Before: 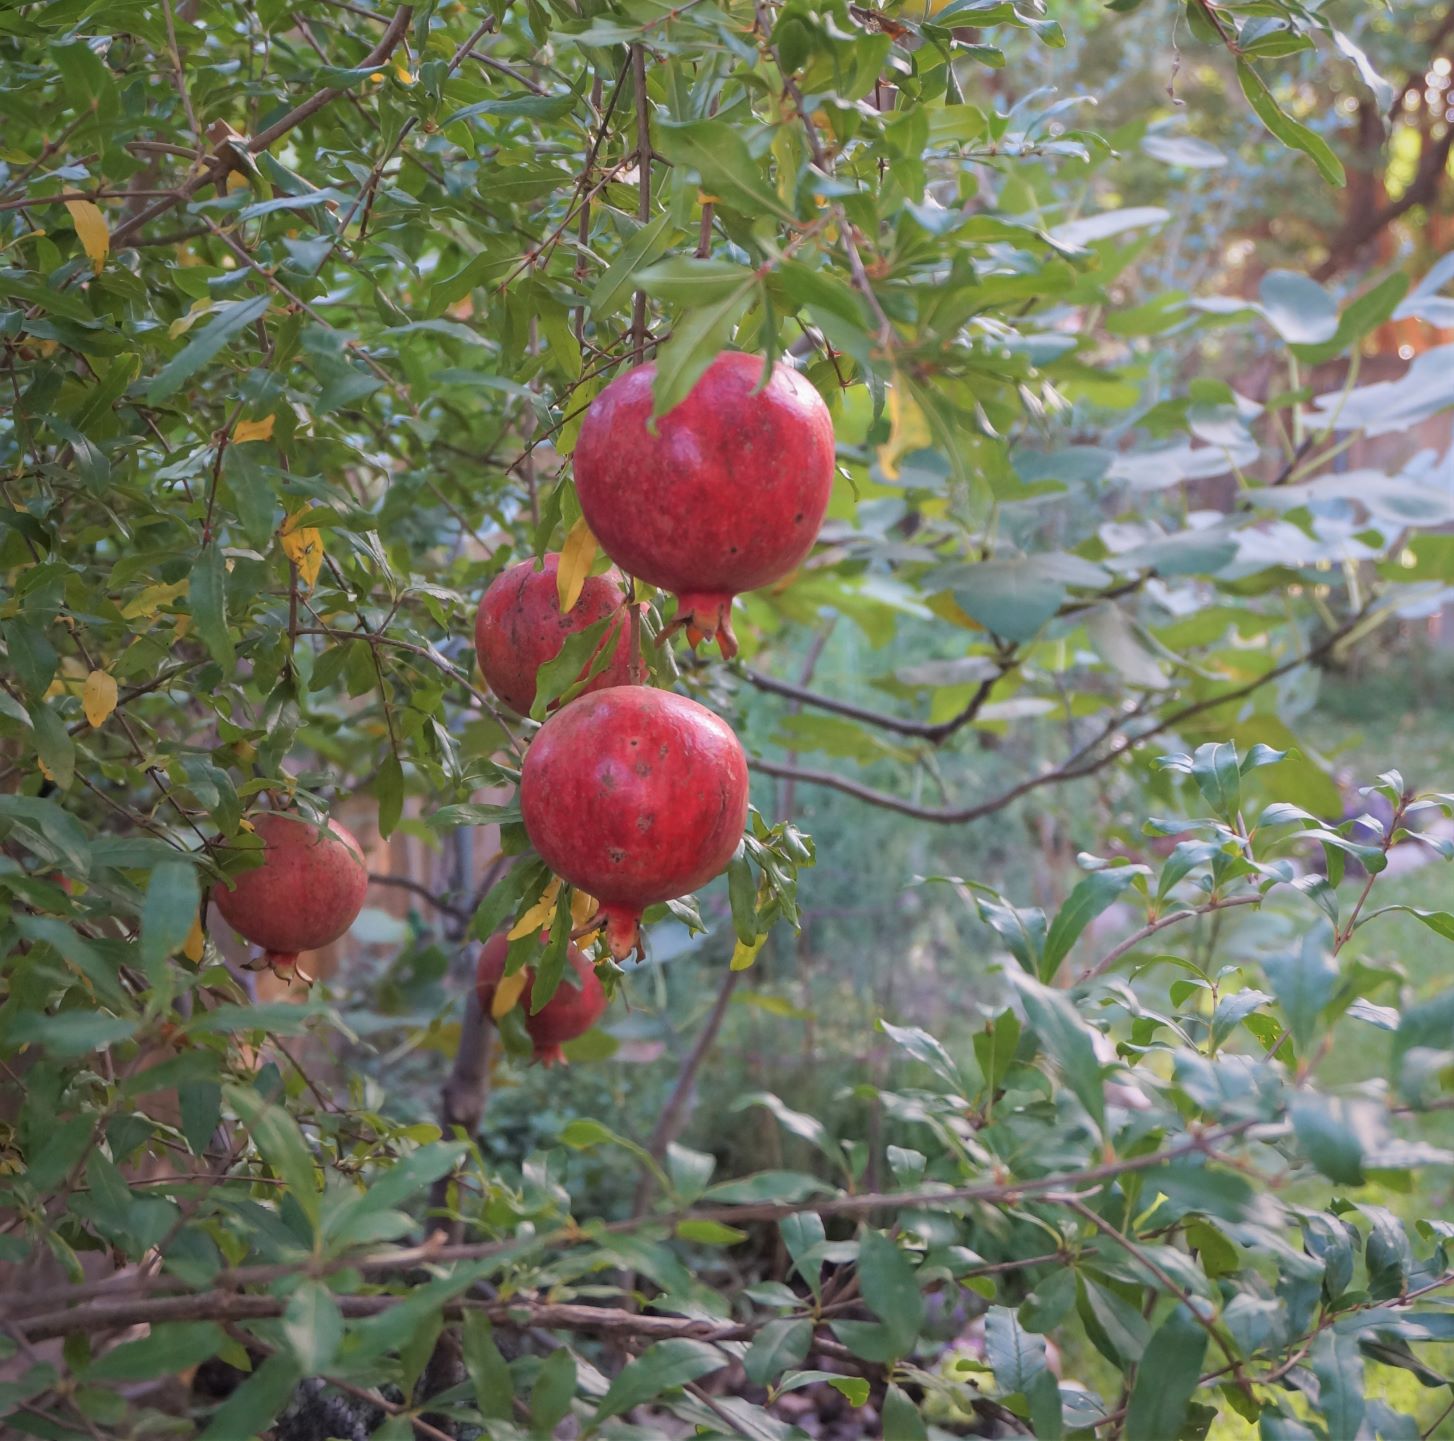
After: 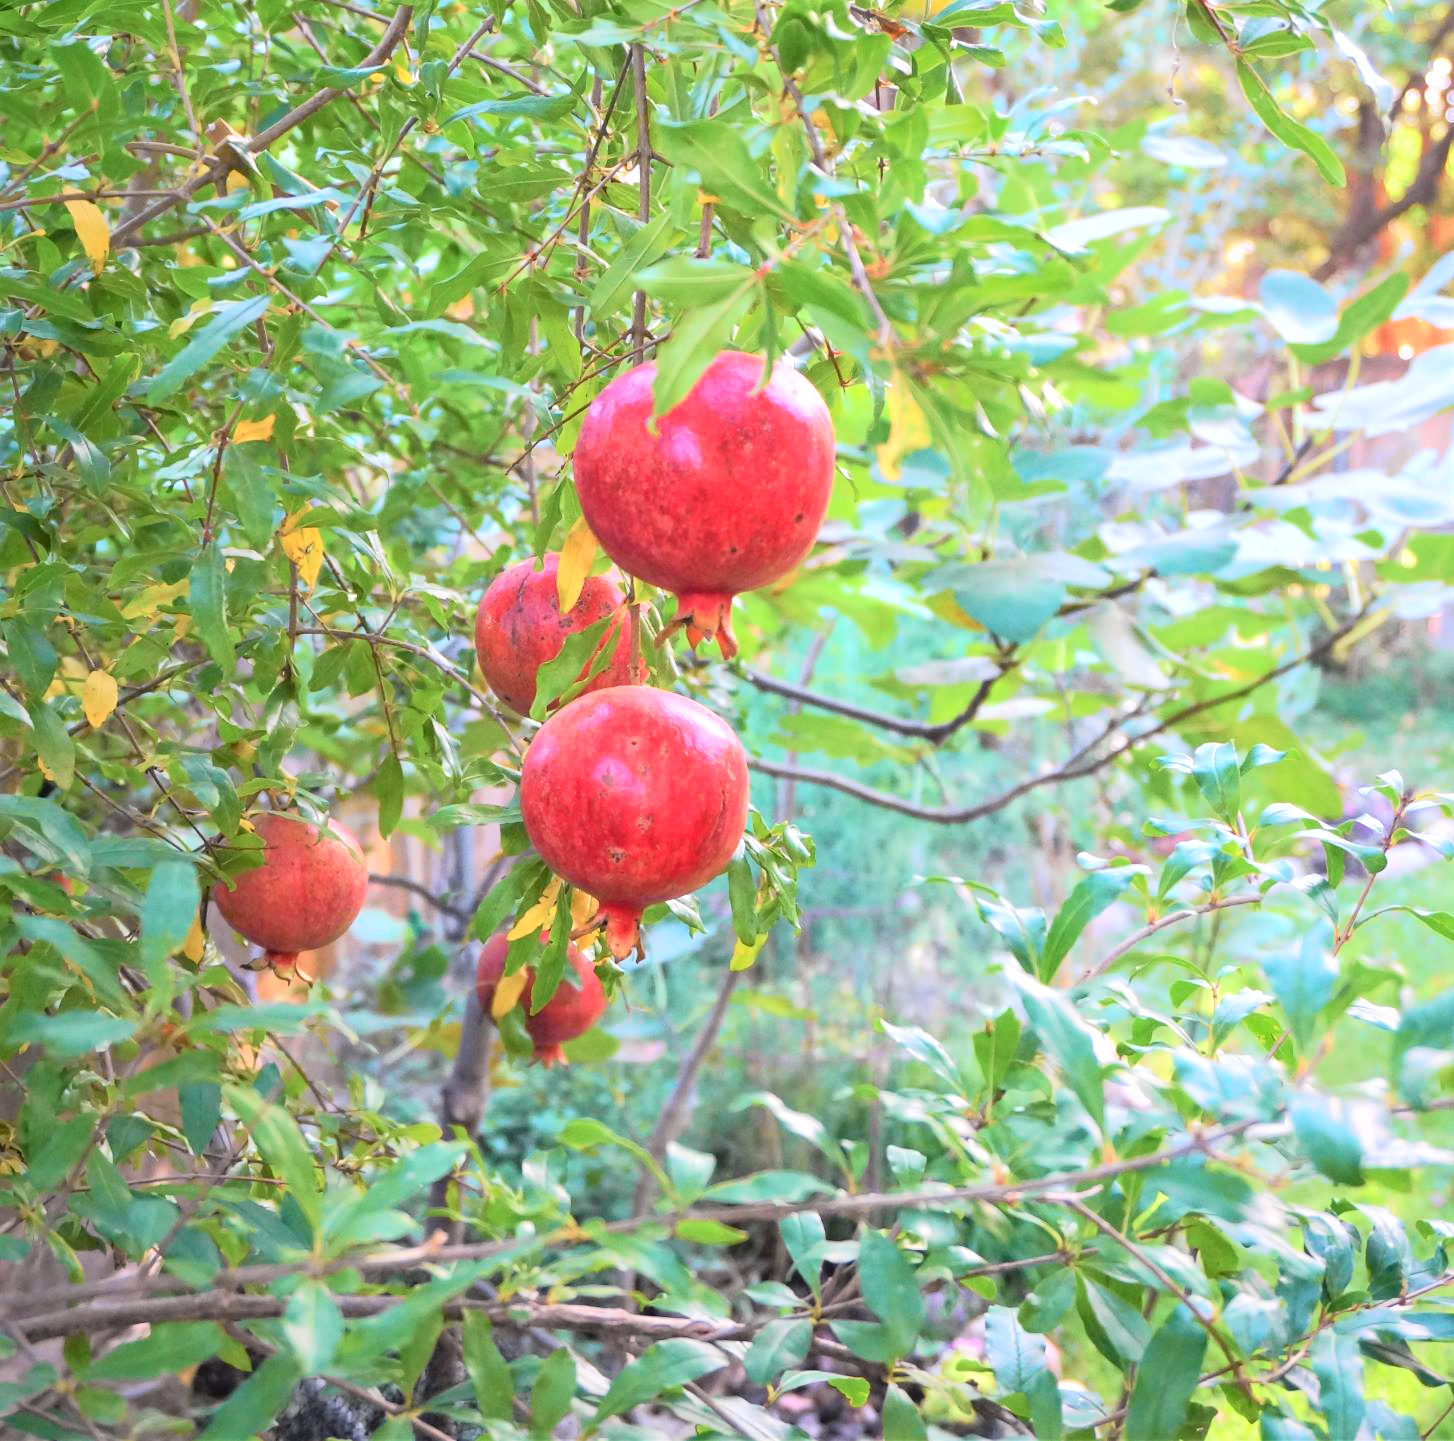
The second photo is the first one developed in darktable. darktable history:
shadows and highlights: shadows 29.32, highlights -29.32, low approximation 0.01, soften with gaussian
tone curve: curves: ch0 [(0, 0.022) (0.114, 0.088) (0.282, 0.316) (0.446, 0.511) (0.613, 0.693) (0.786, 0.843) (0.999, 0.949)]; ch1 [(0, 0) (0.395, 0.343) (0.463, 0.427) (0.486, 0.474) (0.503, 0.5) (0.535, 0.522) (0.555, 0.546) (0.594, 0.614) (0.755, 0.793) (1, 1)]; ch2 [(0, 0) (0.369, 0.388) (0.449, 0.431) (0.501, 0.5) (0.528, 0.517) (0.561, 0.598) (0.697, 0.721) (1, 1)], color space Lab, independent channels, preserve colors none
exposure: black level correction 0, exposure 1.125 EV, compensate exposure bias true, compensate highlight preservation false
